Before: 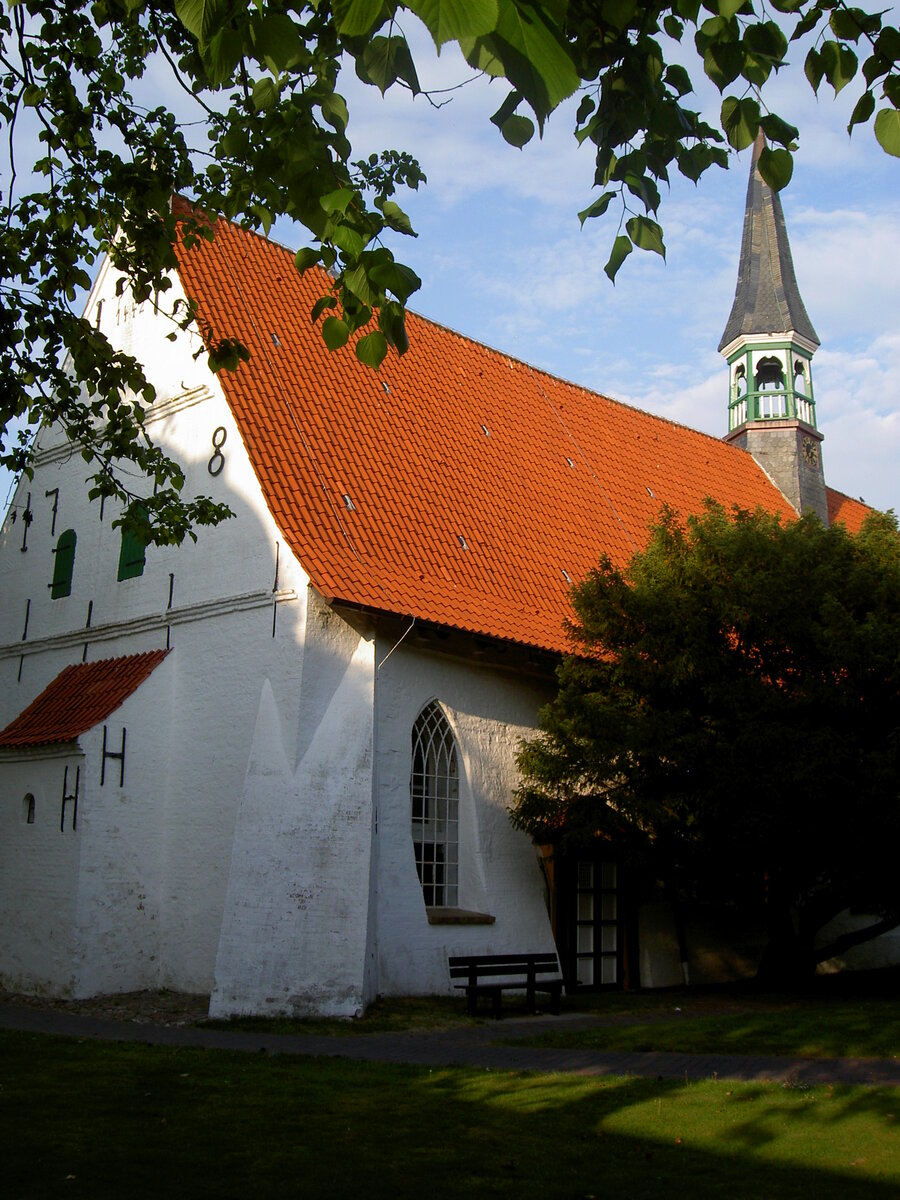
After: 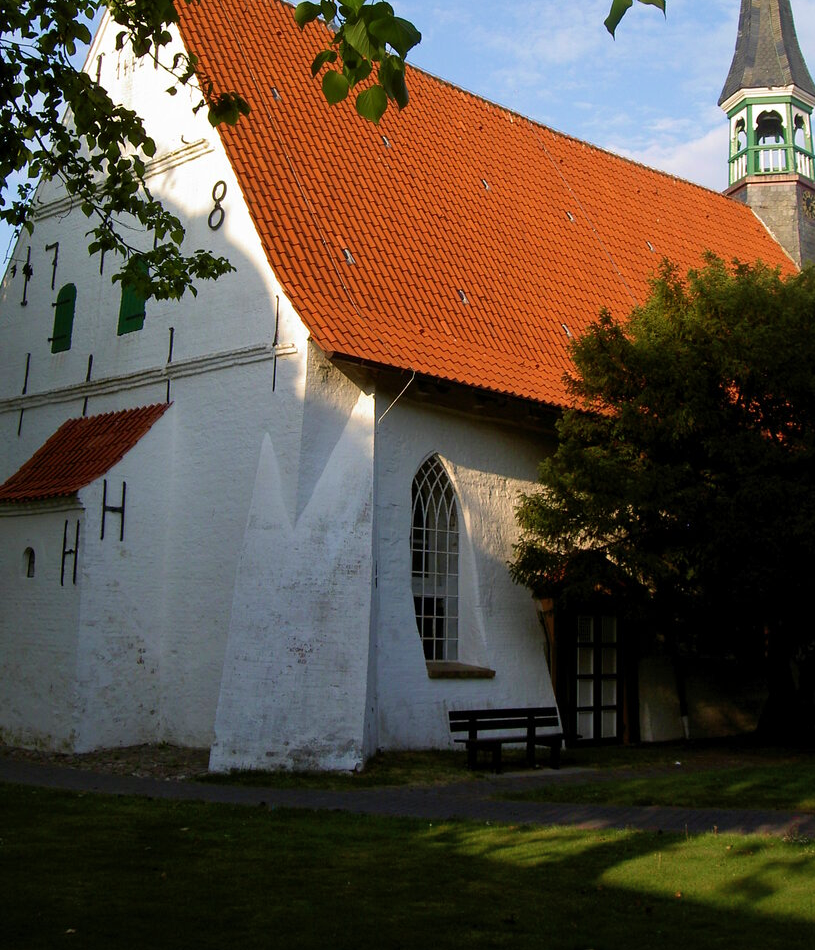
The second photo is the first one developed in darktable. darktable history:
shadows and highlights: radius 127.29, shadows 30.41, highlights -31.12, low approximation 0.01, soften with gaussian
crop: top 20.522%, right 9.346%, bottom 0.292%
velvia: on, module defaults
